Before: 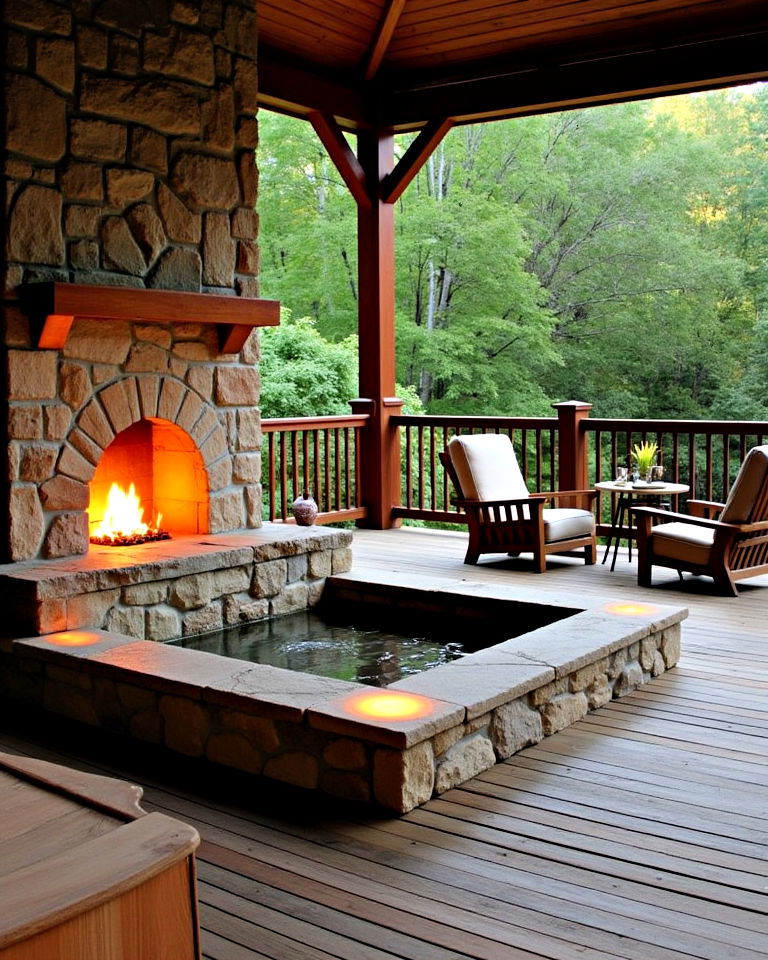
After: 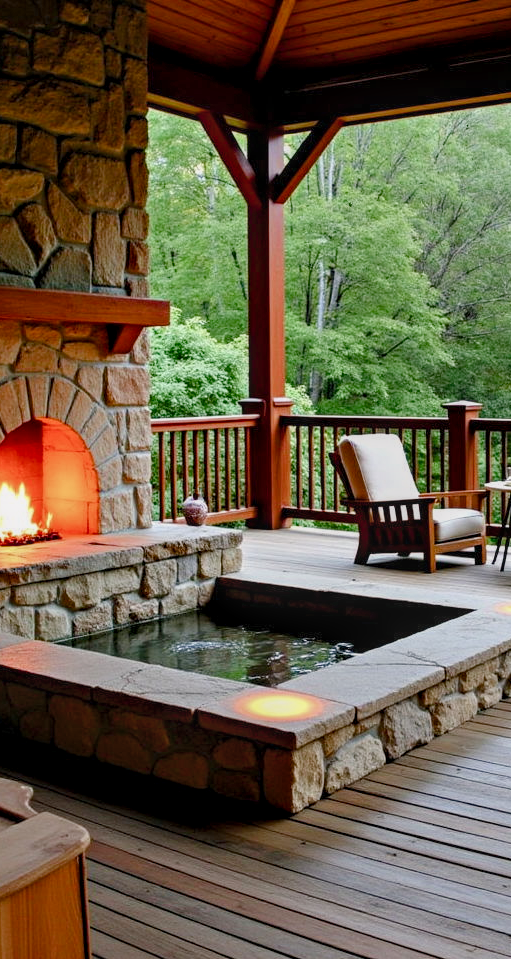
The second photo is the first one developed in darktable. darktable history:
color balance rgb: shadows lift › chroma 1%, shadows lift › hue 113°, highlights gain › chroma 0.2%, highlights gain › hue 333°, perceptual saturation grading › global saturation 20%, perceptual saturation grading › highlights -50%, perceptual saturation grading › shadows 25%, contrast -10%
crop and rotate: left 14.436%, right 18.898%
fill light: on, module defaults
local contrast: on, module defaults
